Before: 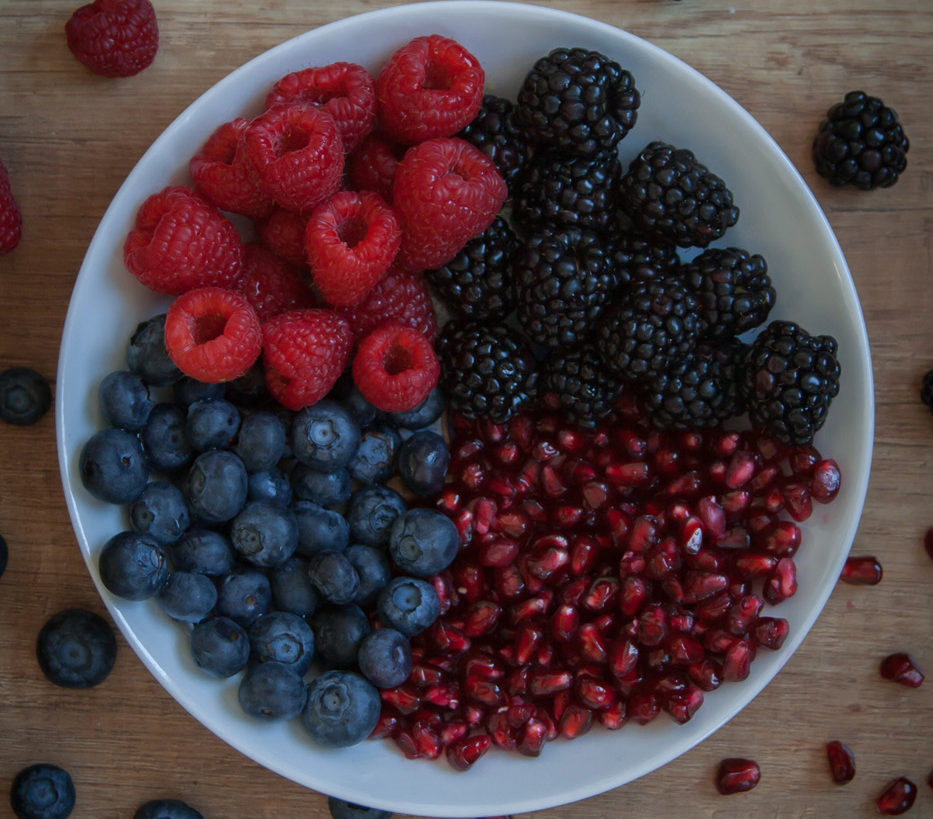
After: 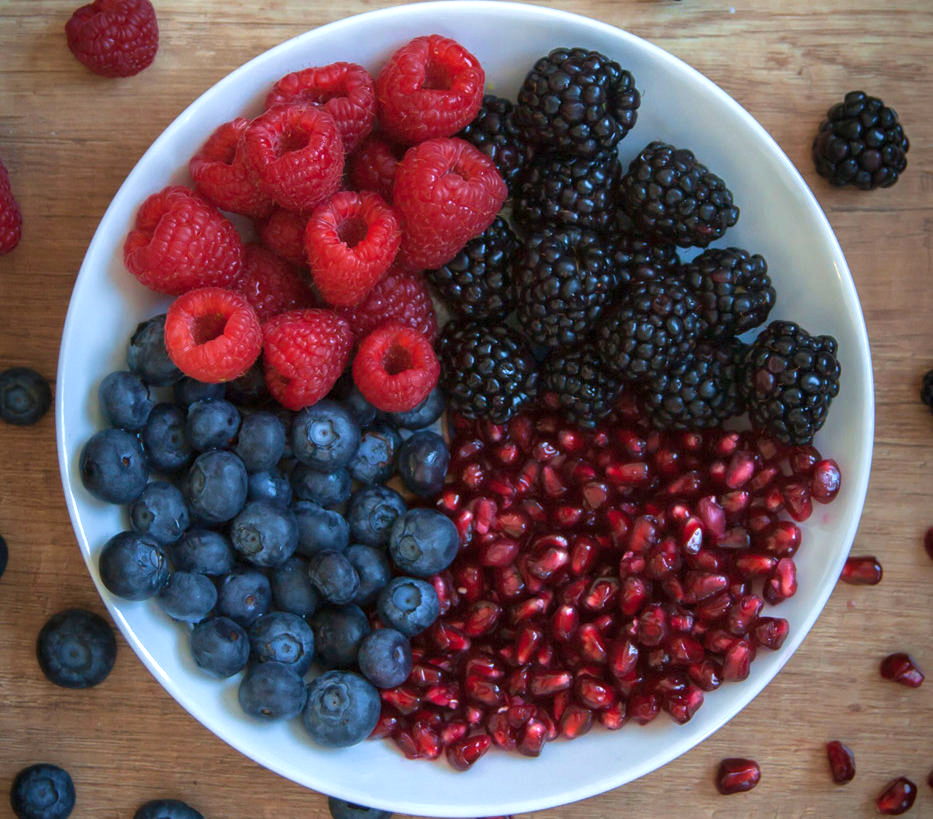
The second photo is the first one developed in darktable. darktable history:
velvia: on, module defaults
tone equalizer: on, module defaults
exposure: exposure 0.95 EV, compensate highlight preservation false
